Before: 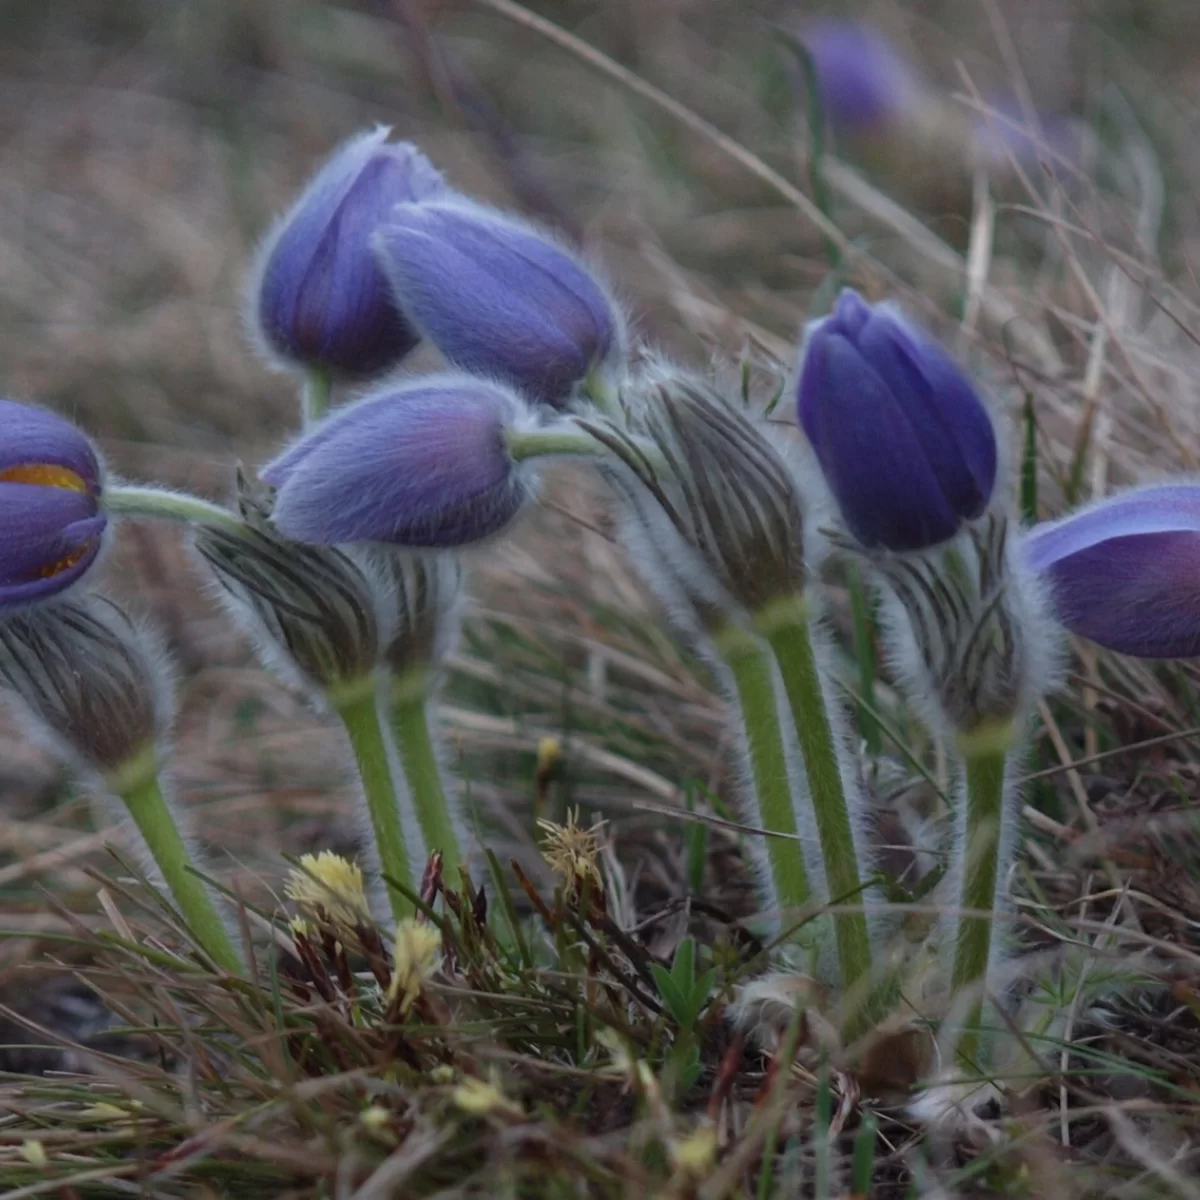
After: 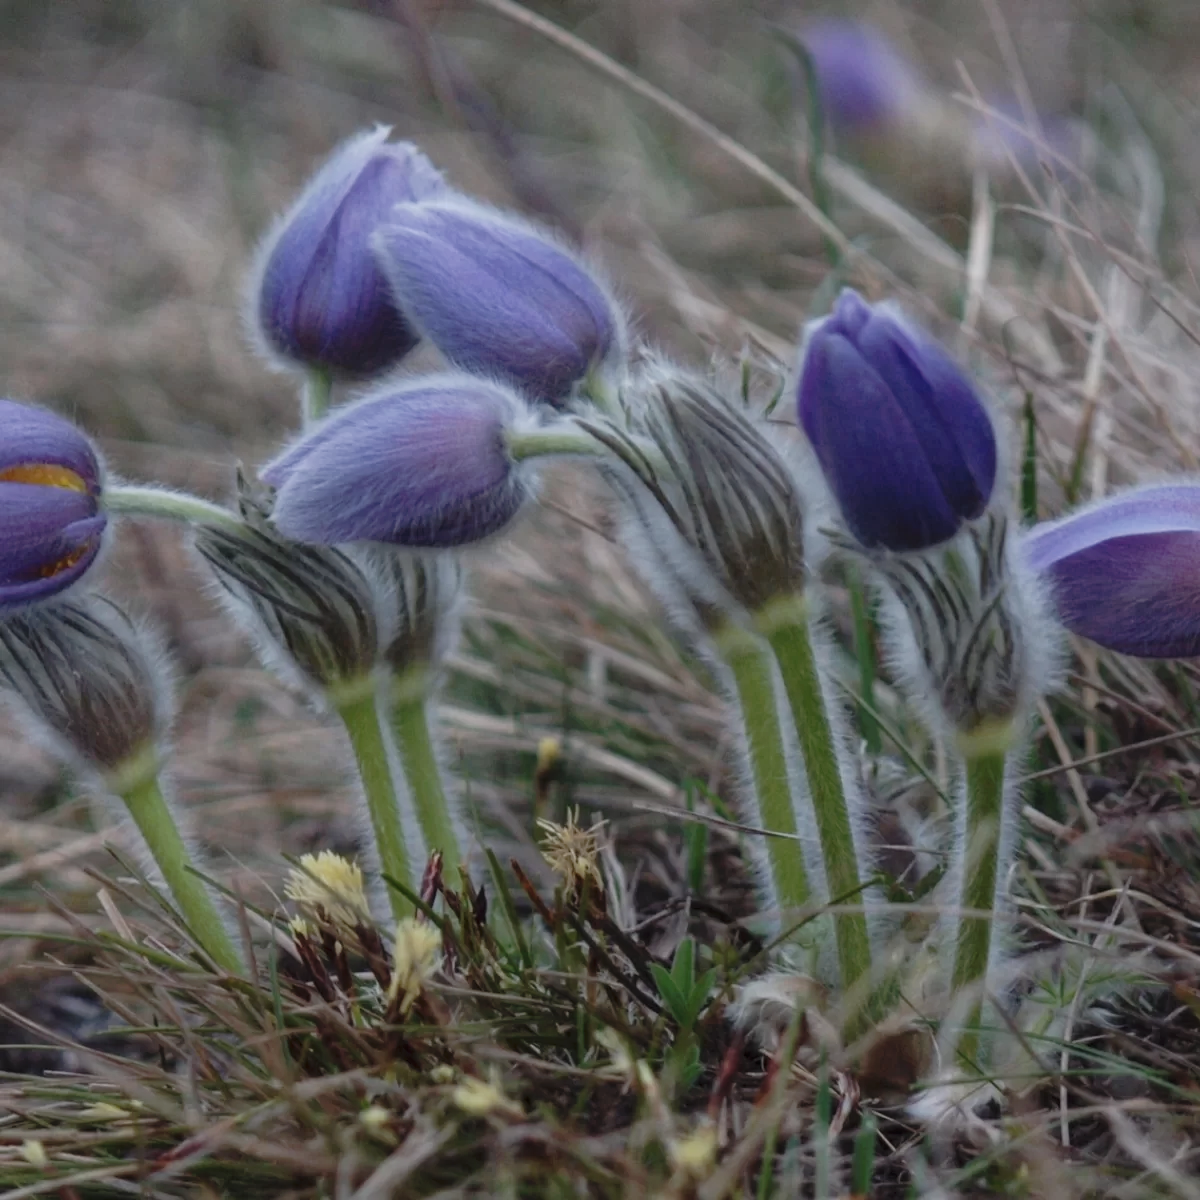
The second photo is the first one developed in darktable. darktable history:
tone curve: curves: ch0 [(0, 0) (0.003, 0.048) (0.011, 0.055) (0.025, 0.065) (0.044, 0.089) (0.069, 0.111) (0.1, 0.132) (0.136, 0.163) (0.177, 0.21) (0.224, 0.259) (0.277, 0.323) (0.335, 0.385) (0.399, 0.442) (0.468, 0.508) (0.543, 0.578) (0.623, 0.648) (0.709, 0.716) (0.801, 0.781) (0.898, 0.845) (1, 1)], preserve colors none
local contrast: on, module defaults
color correction: saturation 0.99
